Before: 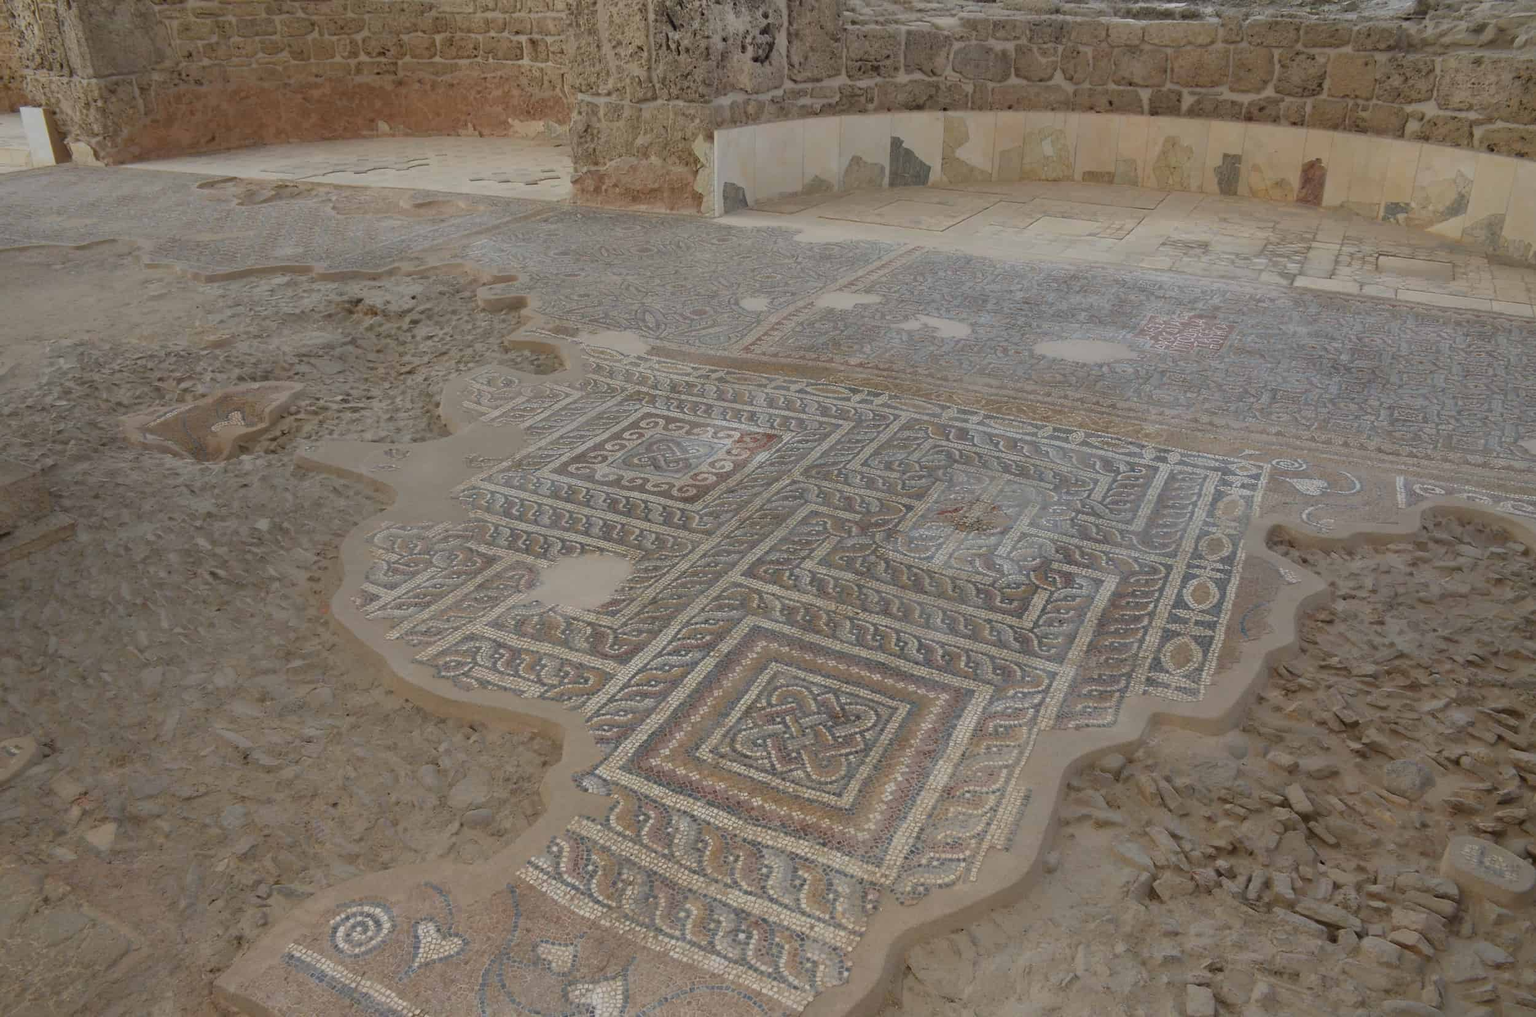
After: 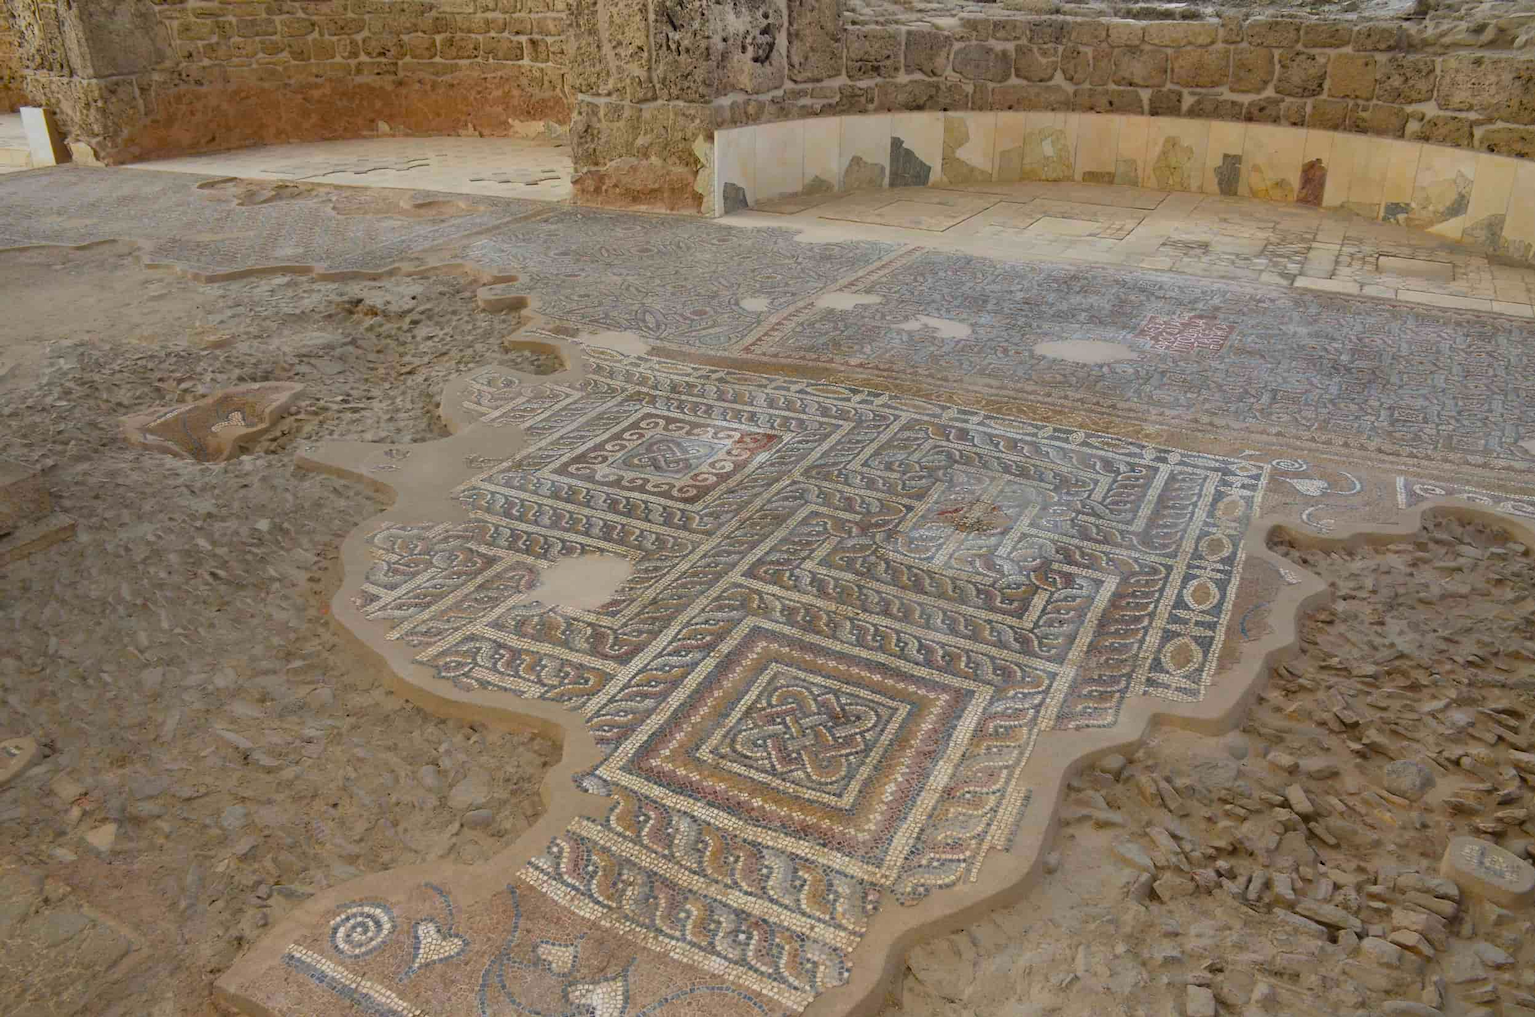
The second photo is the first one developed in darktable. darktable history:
tone equalizer: -8 EV -0.451 EV, -7 EV -0.412 EV, -6 EV -0.368 EV, -5 EV -0.186 EV, -3 EV 0.236 EV, -2 EV 0.341 EV, -1 EV 0.383 EV, +0 EV 0.391 EV, edges refinement/feathering 500, mask exposure compensation -1.57 EV, preserve details no
color balance rgb: linear chroma grading › global chroma 9.672%, perceptual saturation grading › global saturation 36.257%
shadows and highlights: white point adjustment 0.105, highlights -70.18, soften with gaussian
